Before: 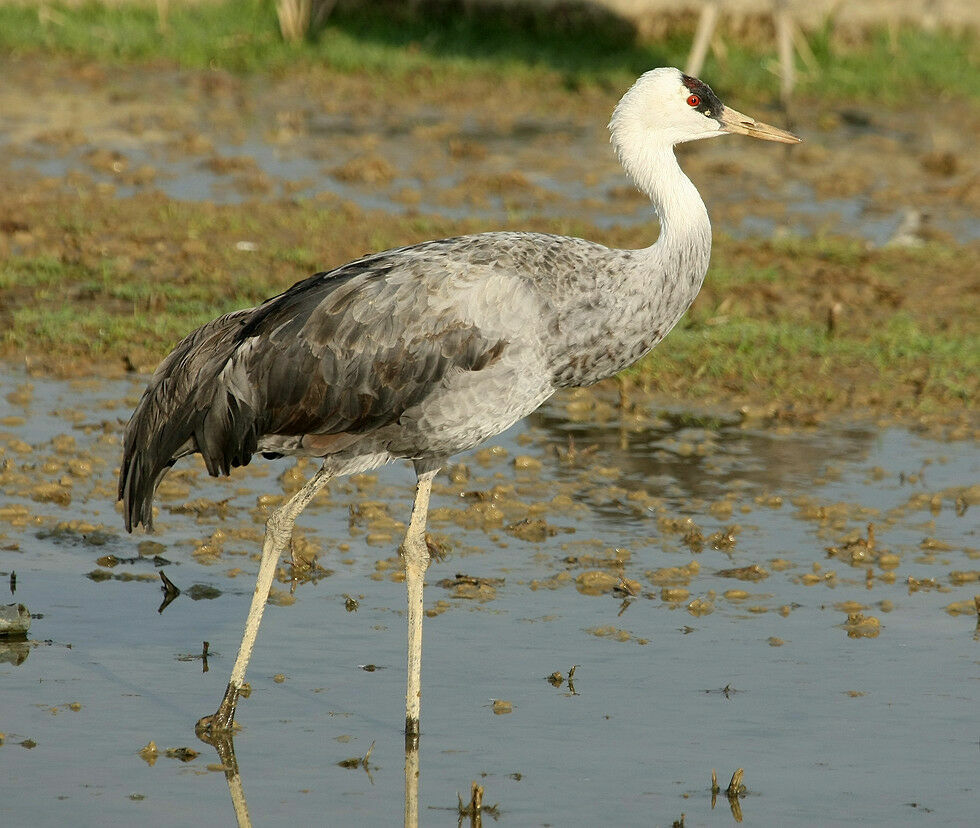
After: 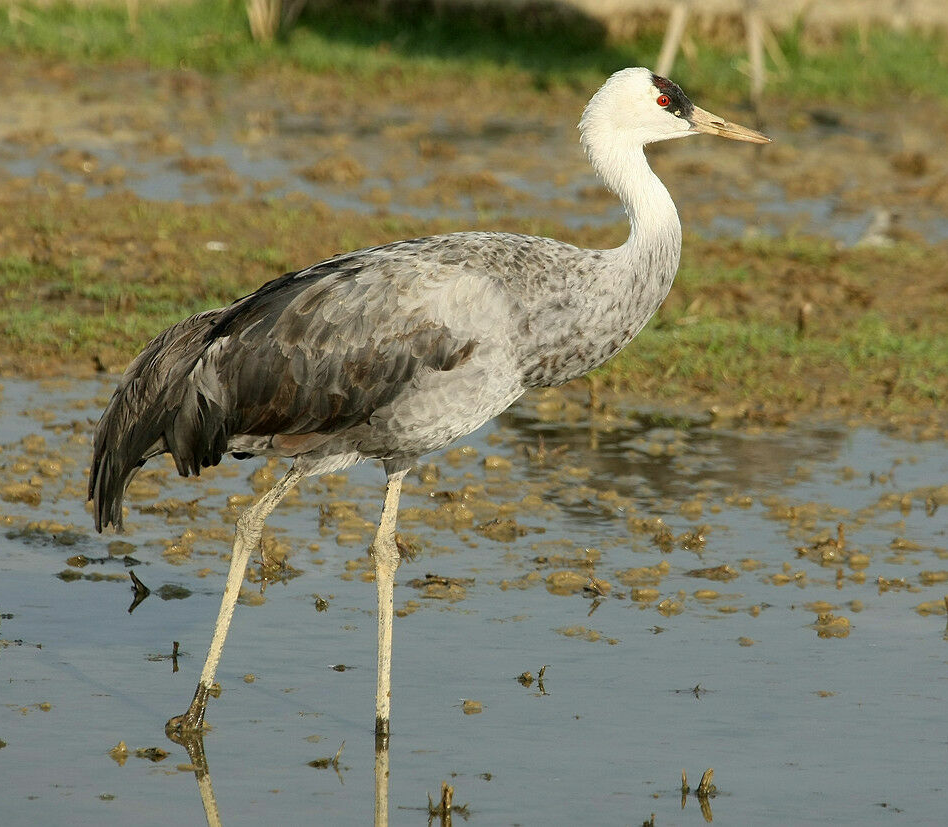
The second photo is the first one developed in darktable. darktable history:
crop and rotate: left 3.233%
contrast equalizer: octaves 7, y [[0.5 ×6], [0.5 ×6], [0.5, 0.5, 0.501, 0.545, 0.707, 0.863], [0 ×6], [0 ×6]], mix -0.316
